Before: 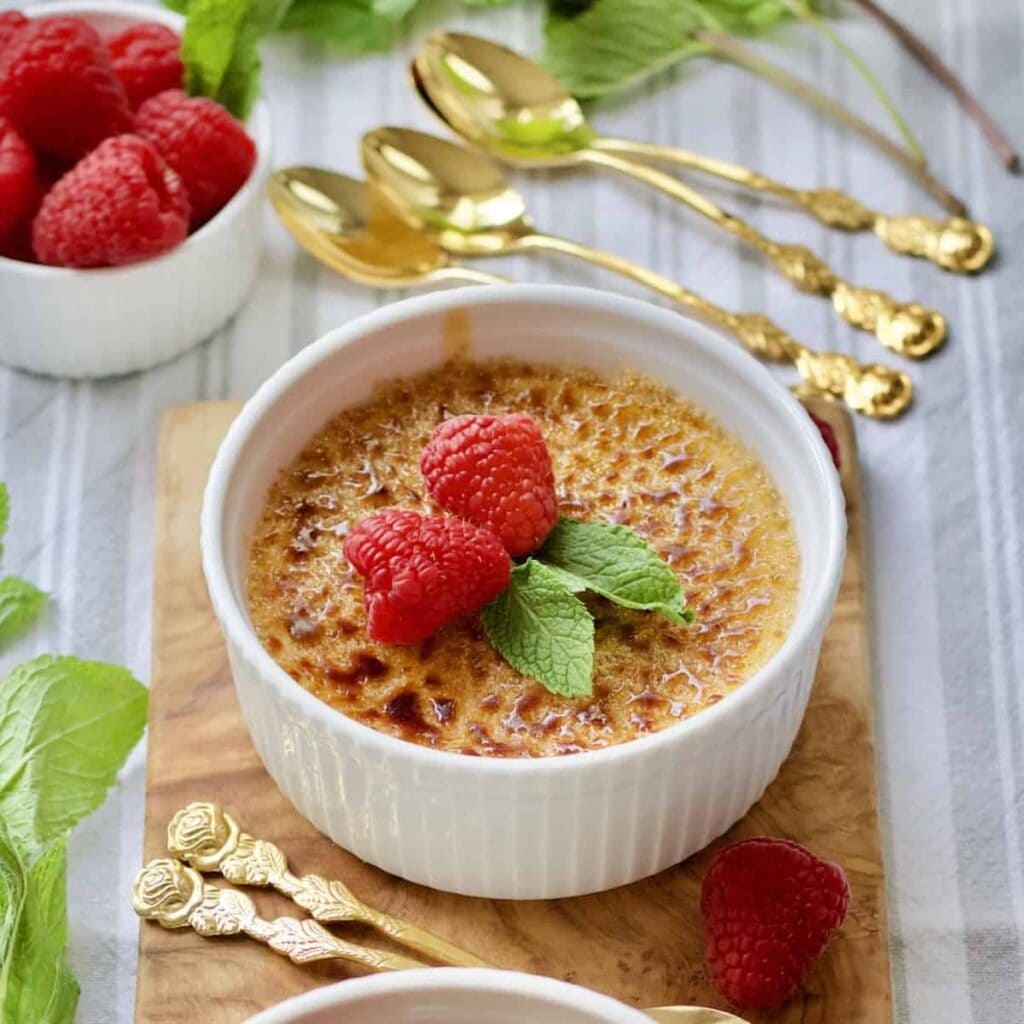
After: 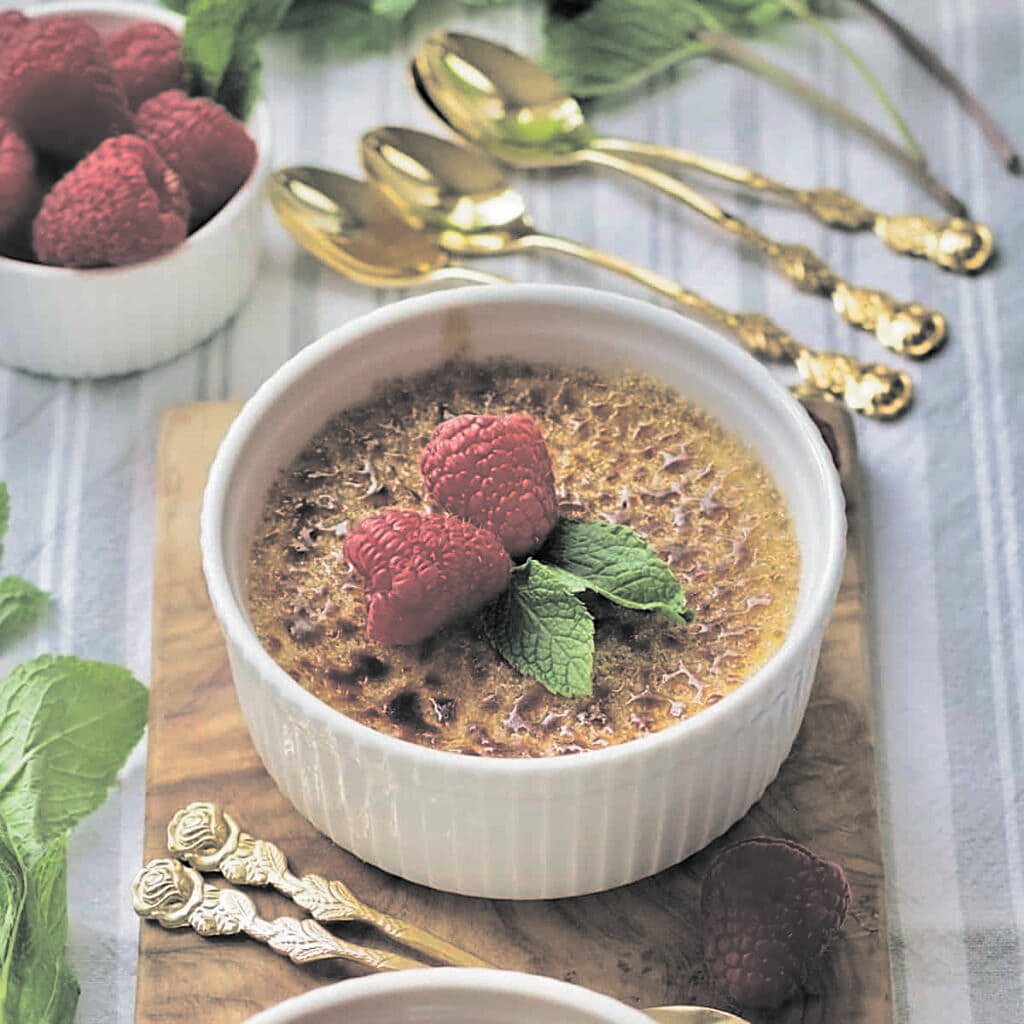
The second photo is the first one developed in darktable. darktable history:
sharpen: on, module defaults
split-toning: shadows › hue 190.8°, shadows › saturation 0.05, highlights › hue 54°, highlights › saturation 0.05, compress 0%
